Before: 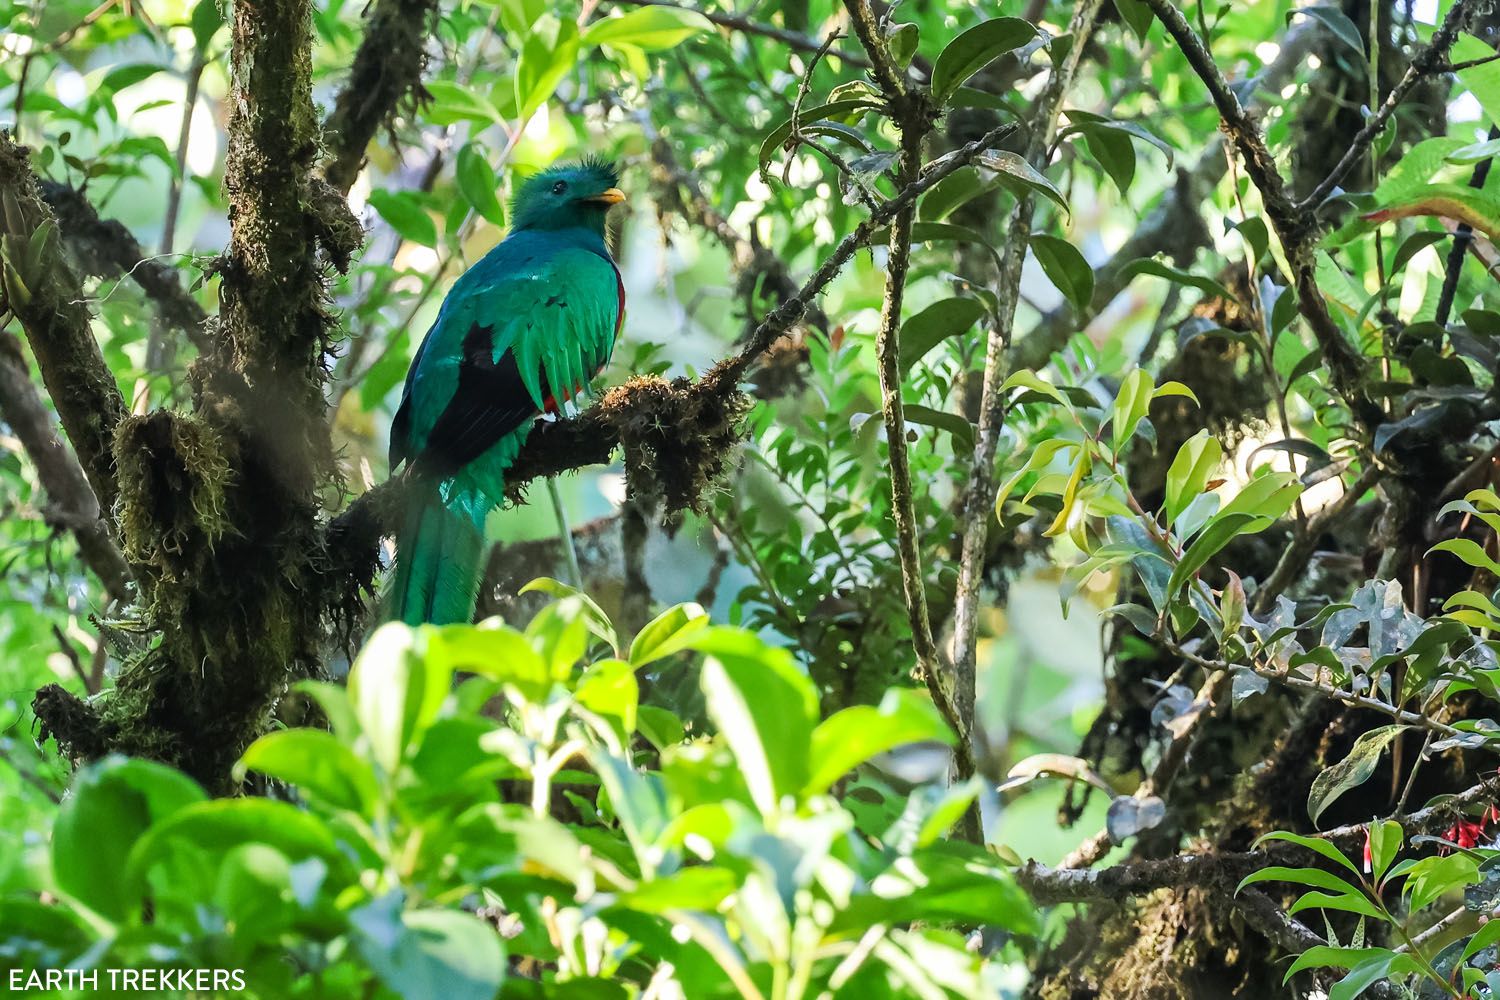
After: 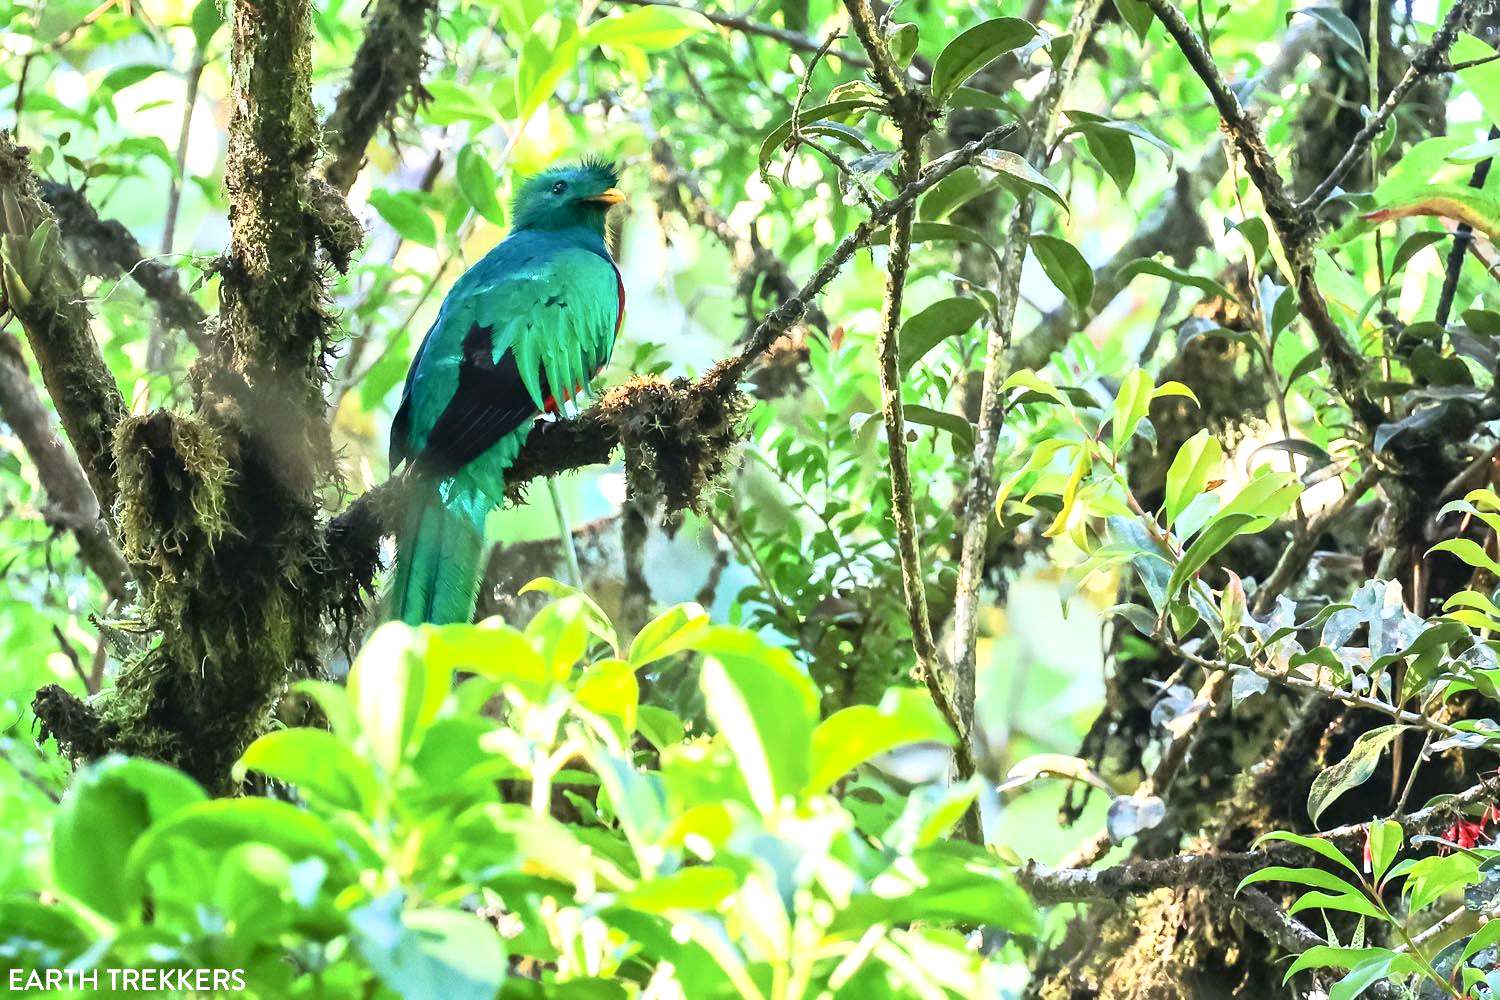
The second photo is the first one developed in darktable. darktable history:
tone equalizer: -8 EV 0.99 EV, -7 EV 0.966 EV, -6 EV 1.04 EV, -5 EV 0.962 EV, -4 EV 1.01 EV, -3 EV 0.759 EV, -2 EV 0.504 EV, -1 EV 0.251 EV
contrast brightness saturation: contrast 0.244, brightness 0.089
exposure: black level correction 0.001, exposure 0.498 EV, compensate exposure bias true, compensate highlight preservation false
